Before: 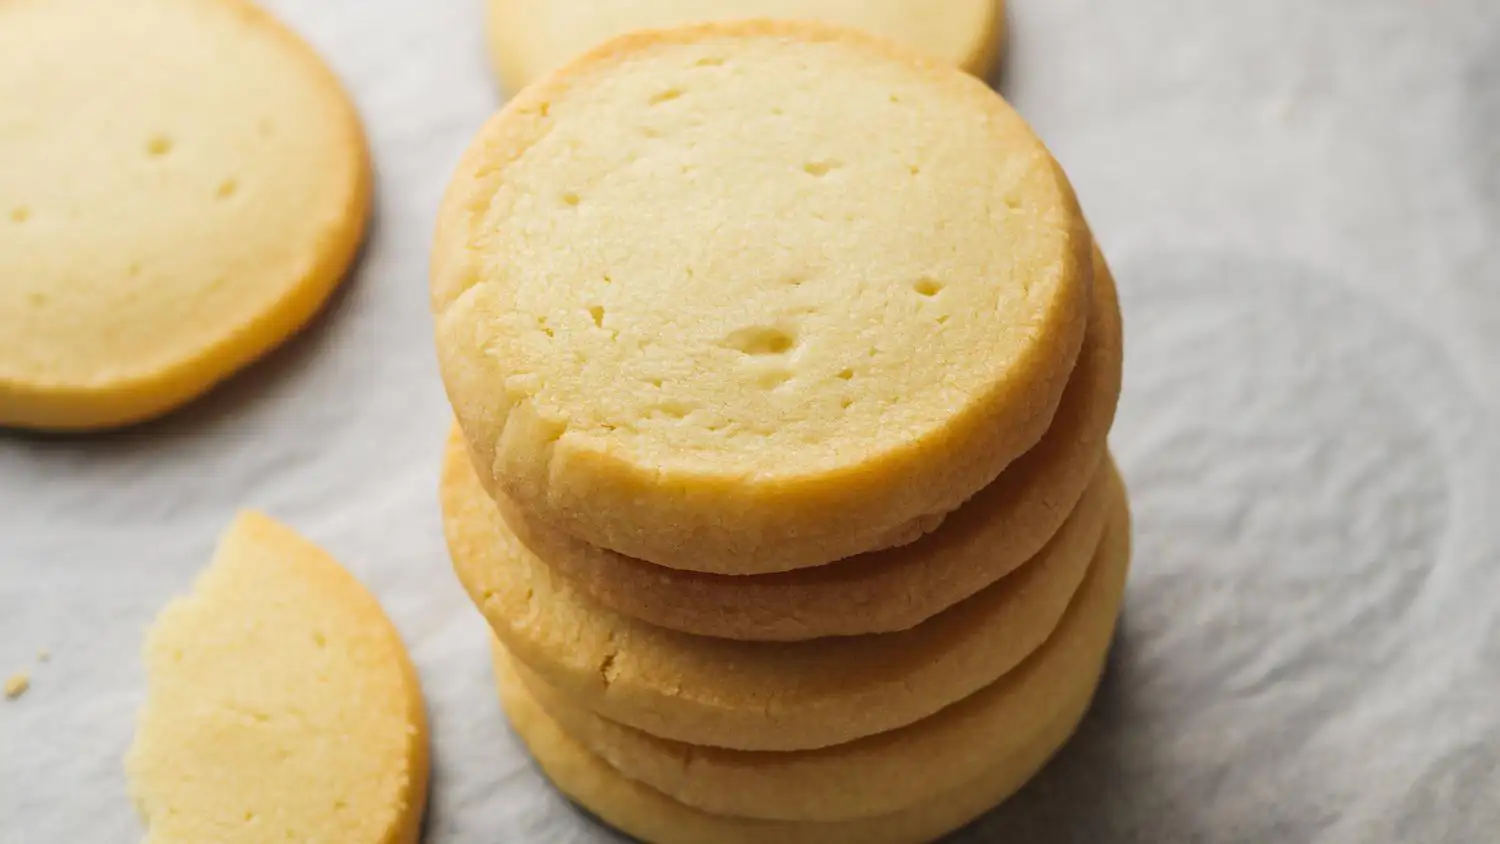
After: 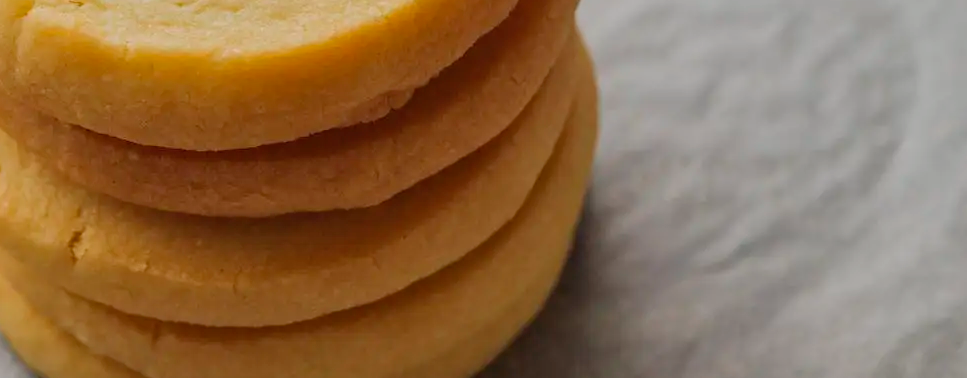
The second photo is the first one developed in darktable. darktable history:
tone equalizer: -8 EV 0.25 EV, -7 EV 0.417 EV, -6 EV 0.417 EV, -5 EV 0.25 EV, -3 EV -0.25 EV, -2 EV -0.417 EV, -1 EV -0.417 EV, +0 EV -0.25 EV, edges refinement/feathering 500, mask exposure compensation -1.57 EV, preserve details guided filter
crop and rotate: left 35.509%, top 50.238%, bottom 4.934%
